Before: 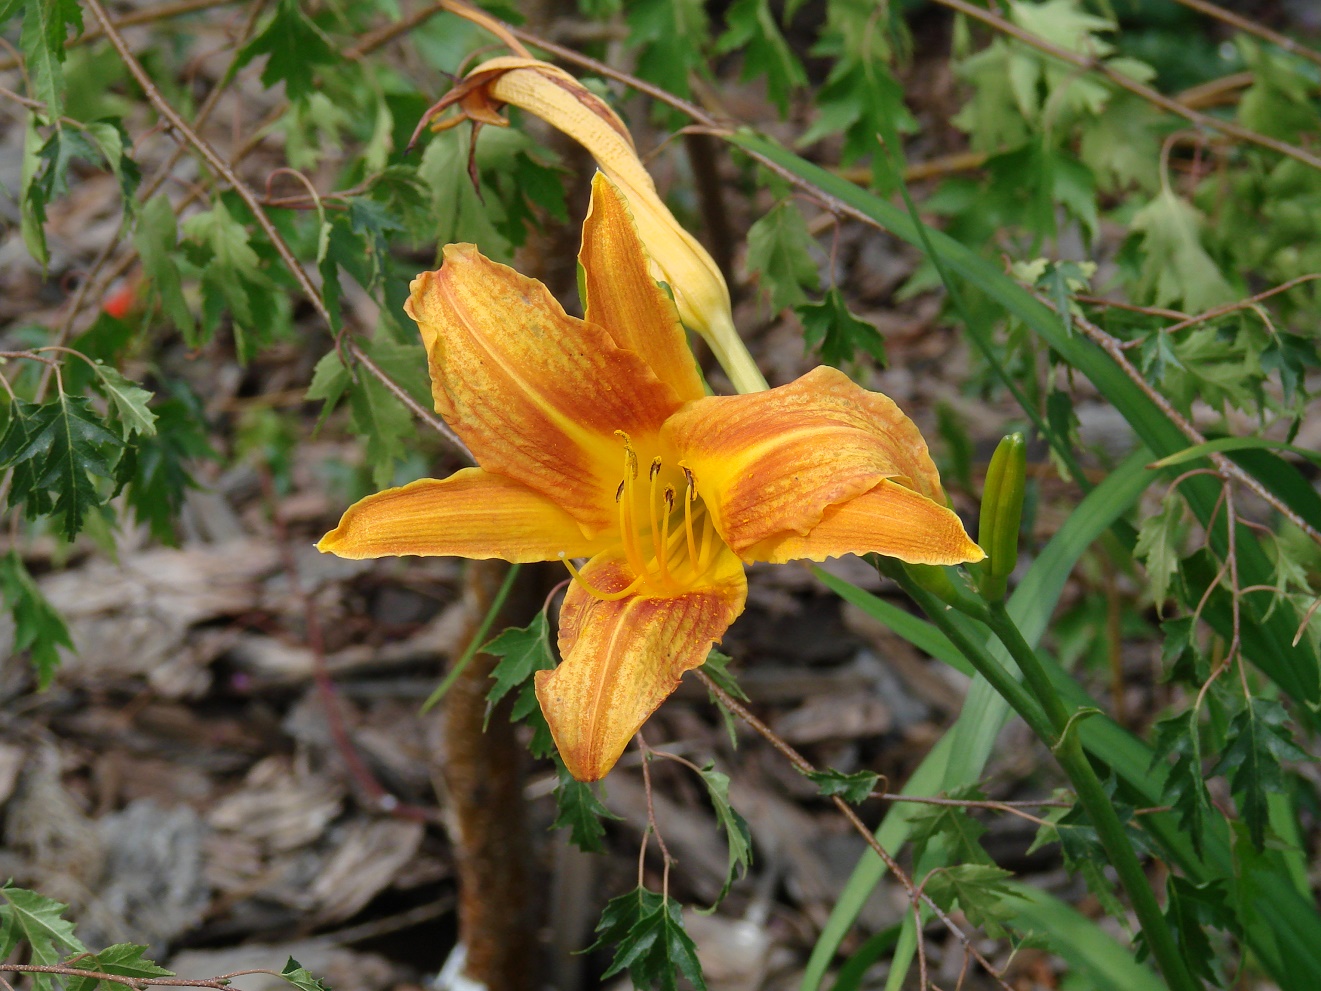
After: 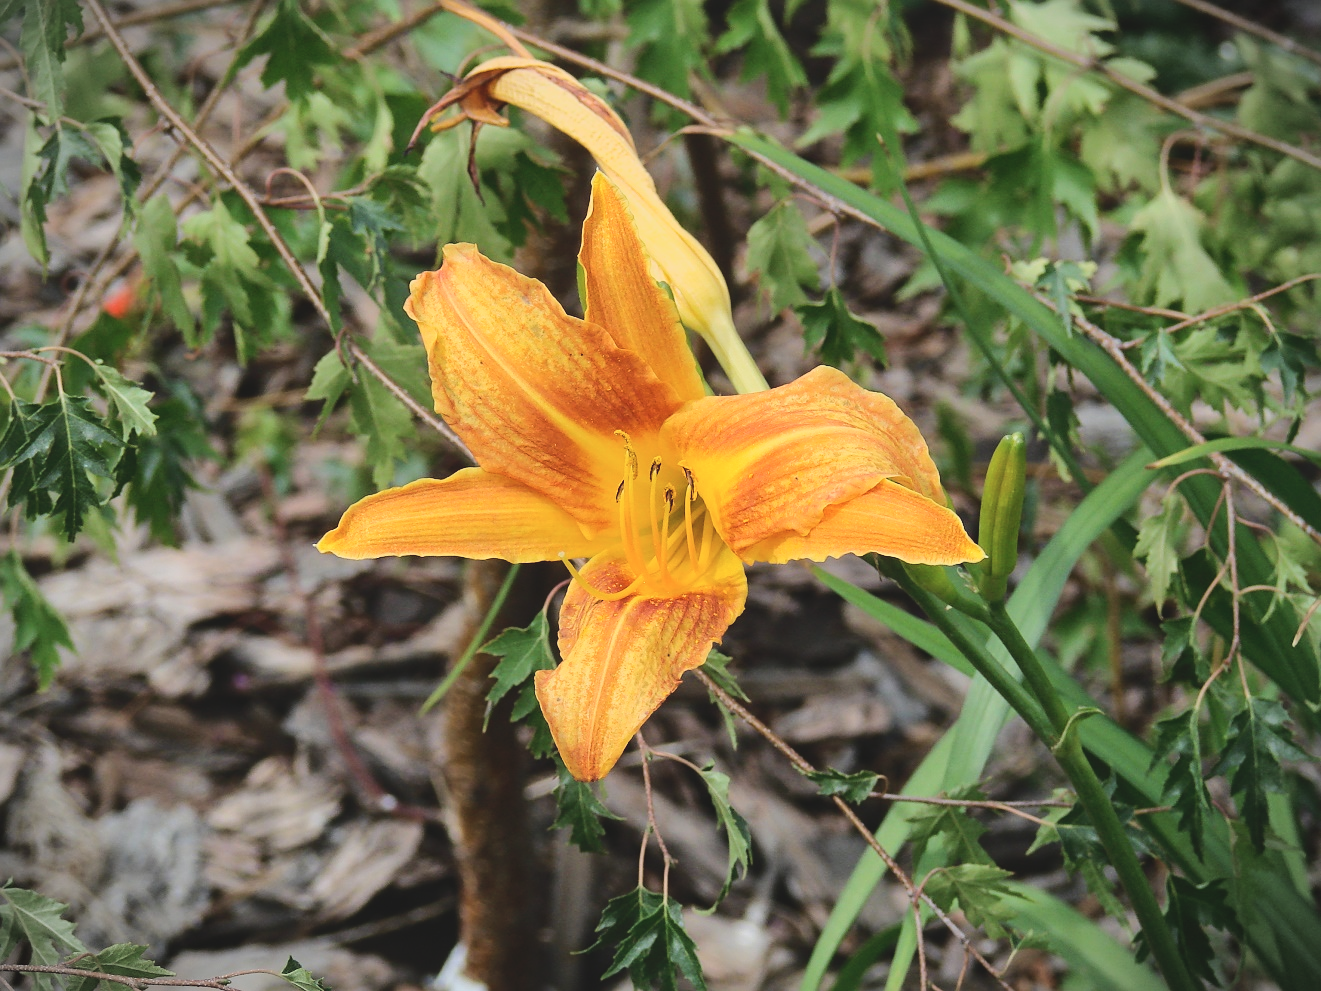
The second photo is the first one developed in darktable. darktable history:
local contrast: mode bilateral grid, contrast 20, coarseness 51, detail 119%, midtone range 0.2
vignetting: fall-off start 97.22%, brightness -0.612, saturation -0.674, width/height ratio 1.186
sharpen: amount 0.214
contrast brightness saturation: contrast -0.169, brightness 0.044, saturation -0.122
base curve: curves: ch0 [(0, 0) (0.036, 0.025) (0.121, 0.166) (0.206, 0.329) (0.605, 0.79) (1, 1)]
